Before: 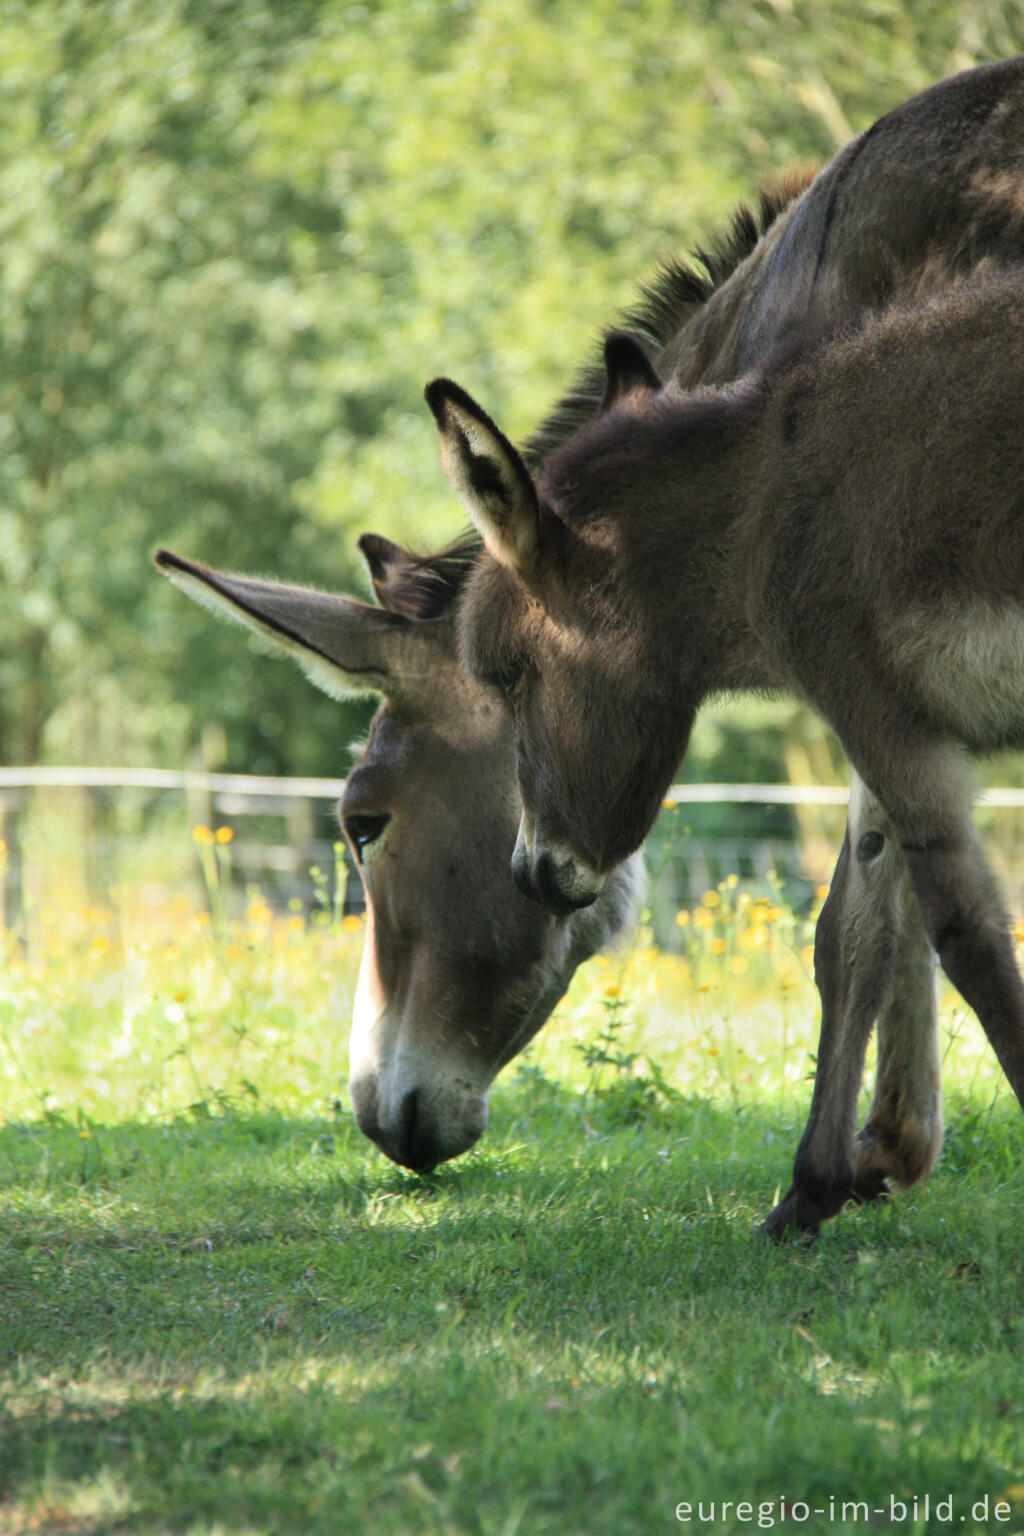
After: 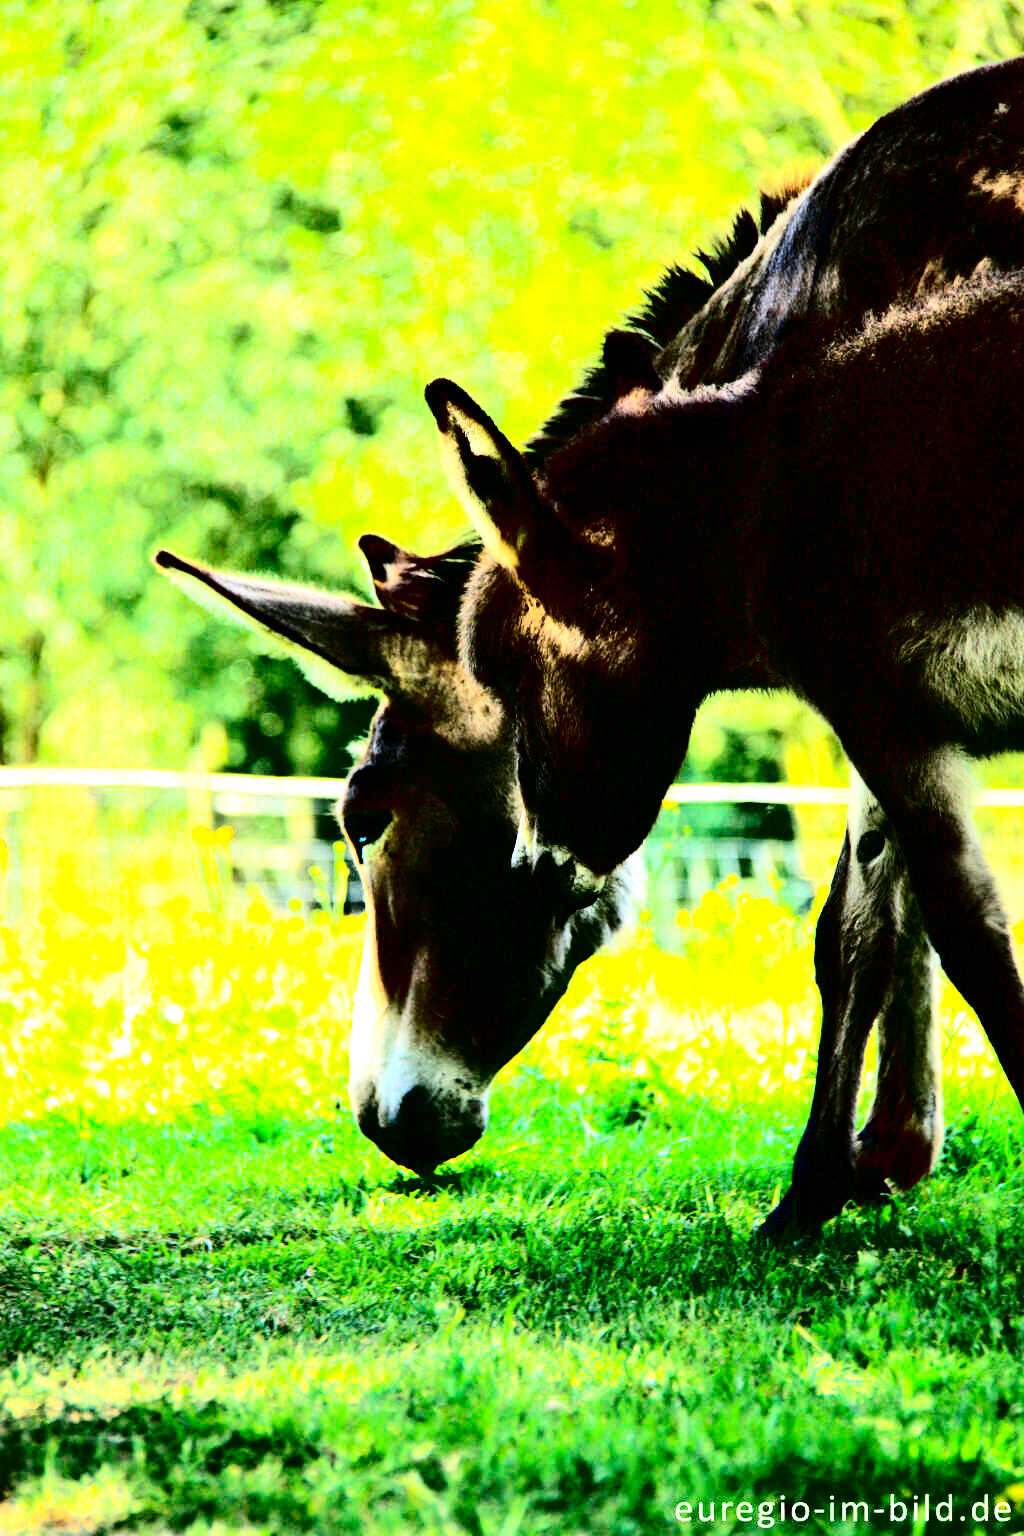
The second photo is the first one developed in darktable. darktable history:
contrast brightness saturation: contrast 0.784, brightness -0.997, saturation 0.983
exposure: black level correction 0.001, exposure 1.13 EV, compensate highlight preservation false
